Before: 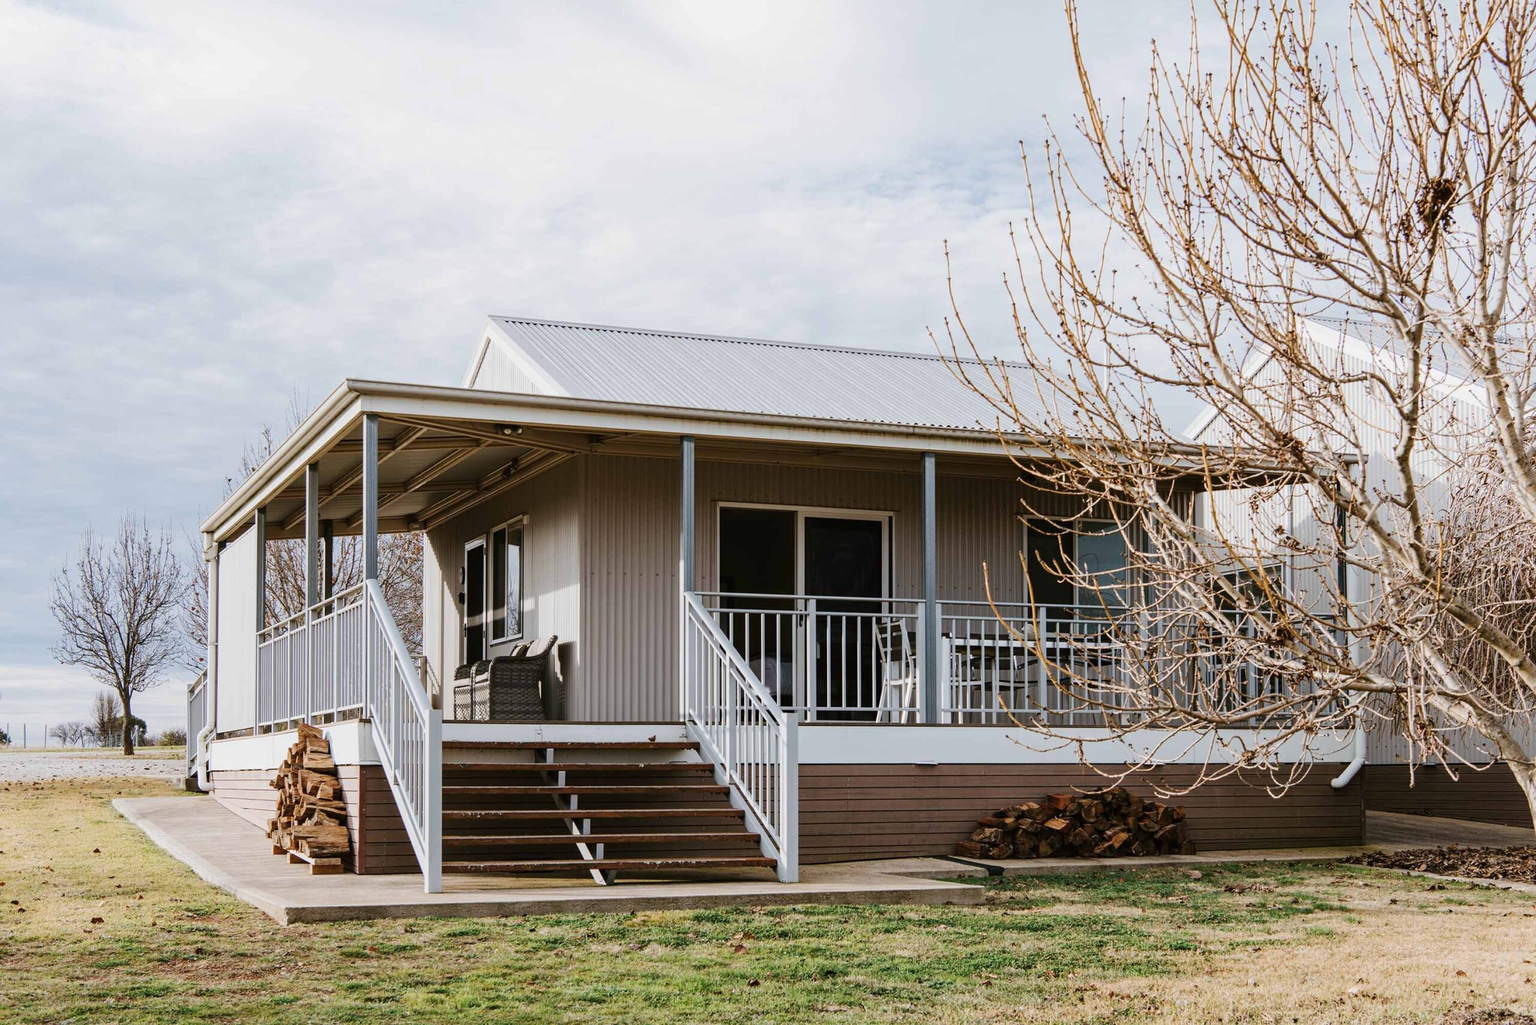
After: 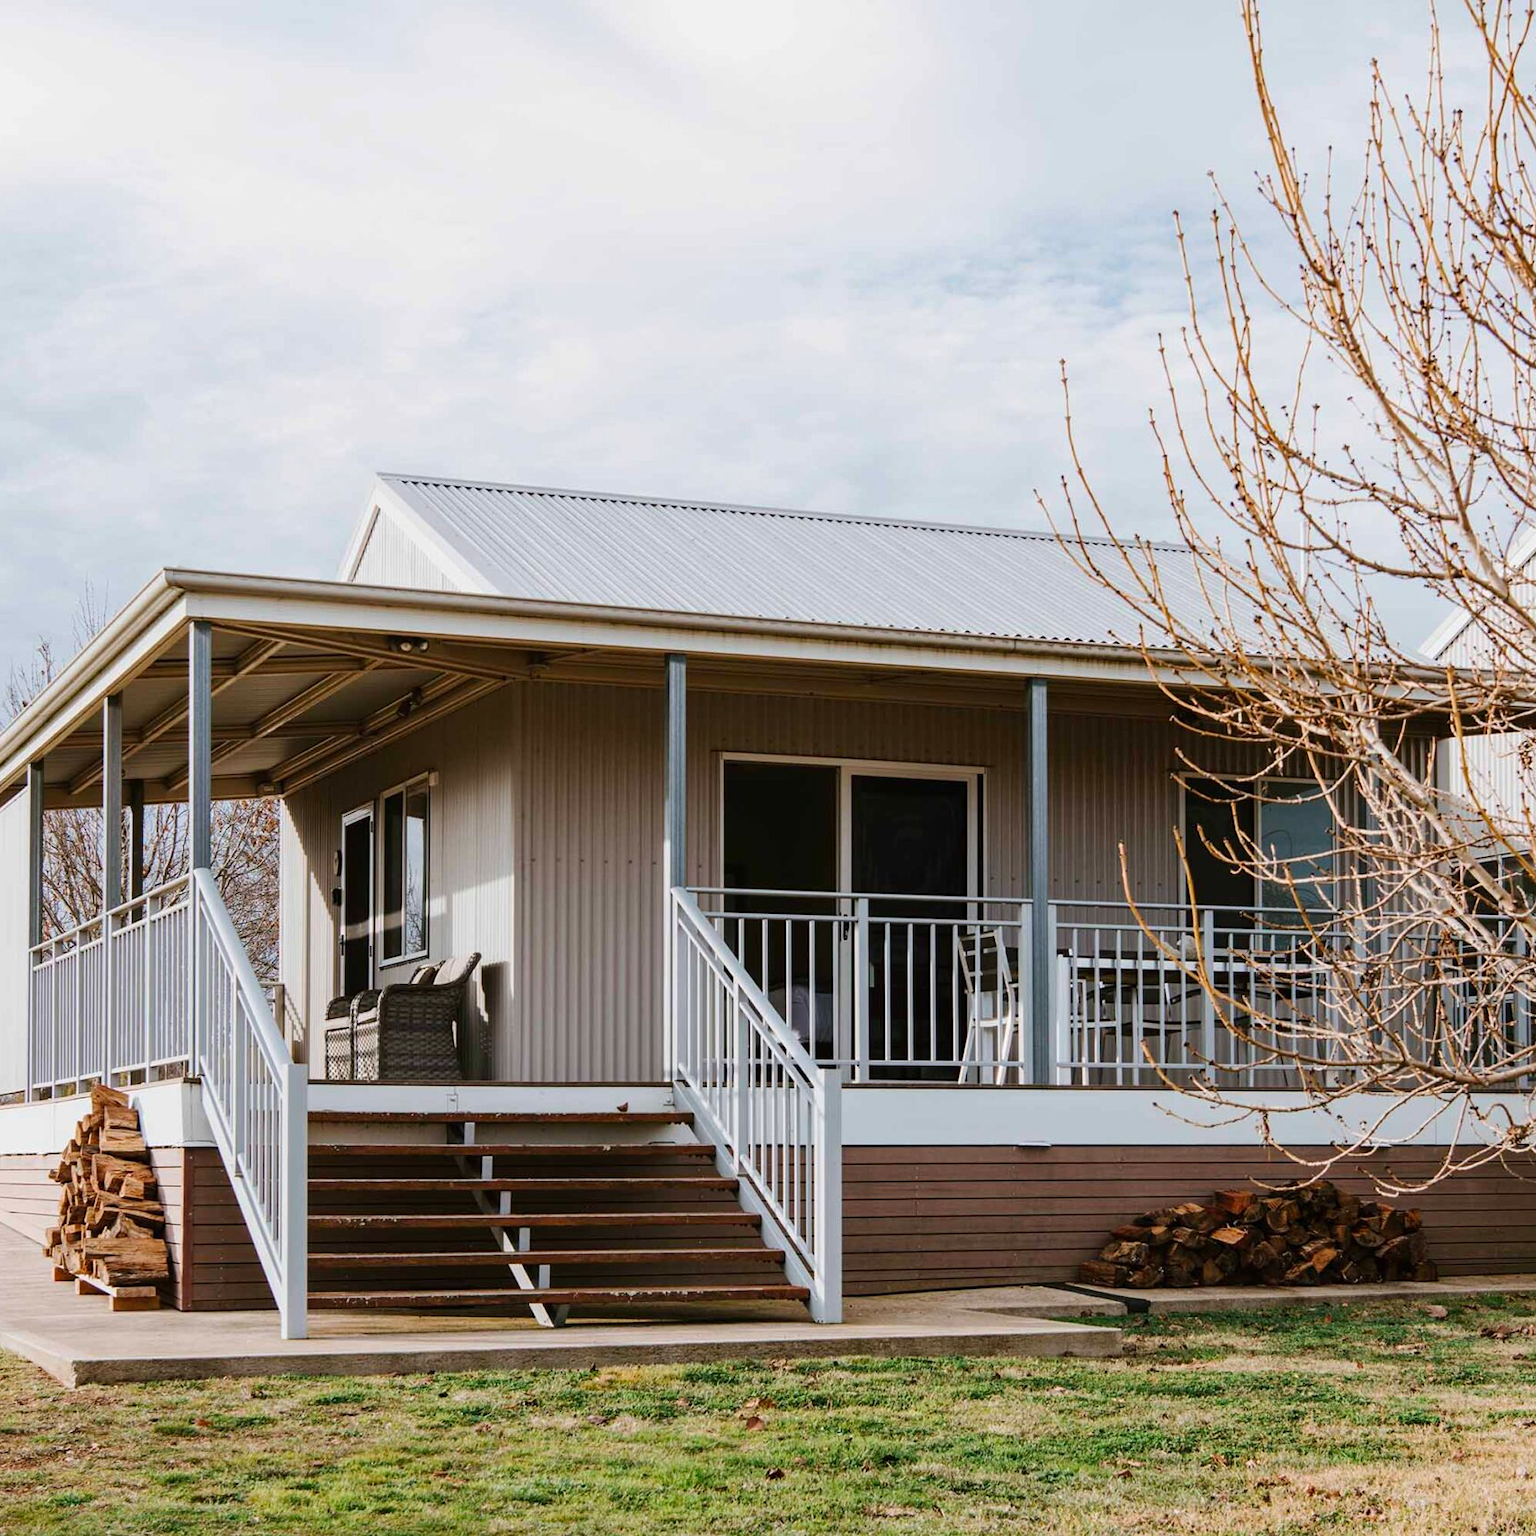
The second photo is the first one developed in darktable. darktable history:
crop and rotate: left 15.446%, right 17.836%
